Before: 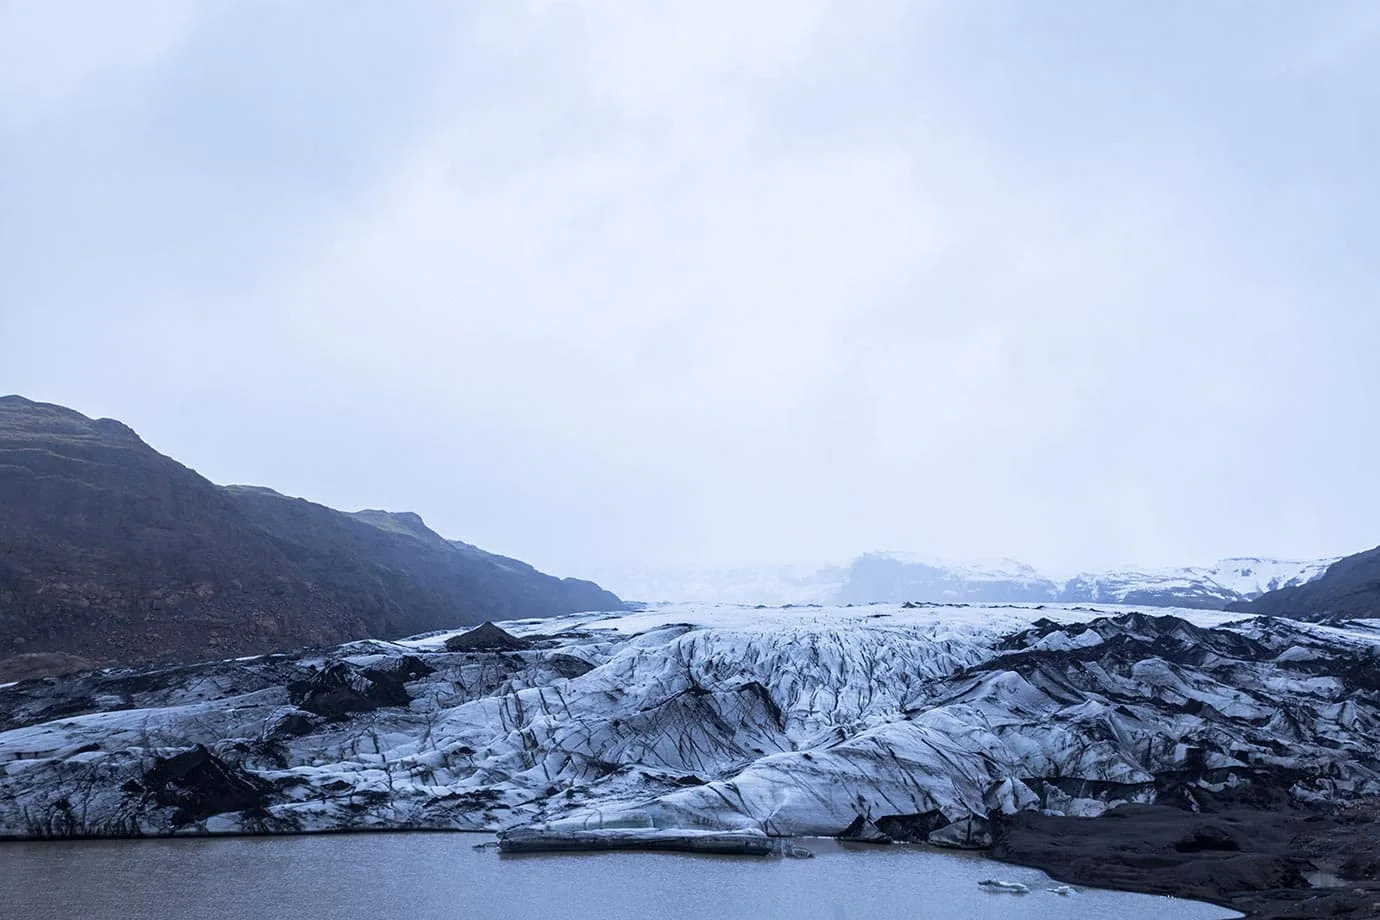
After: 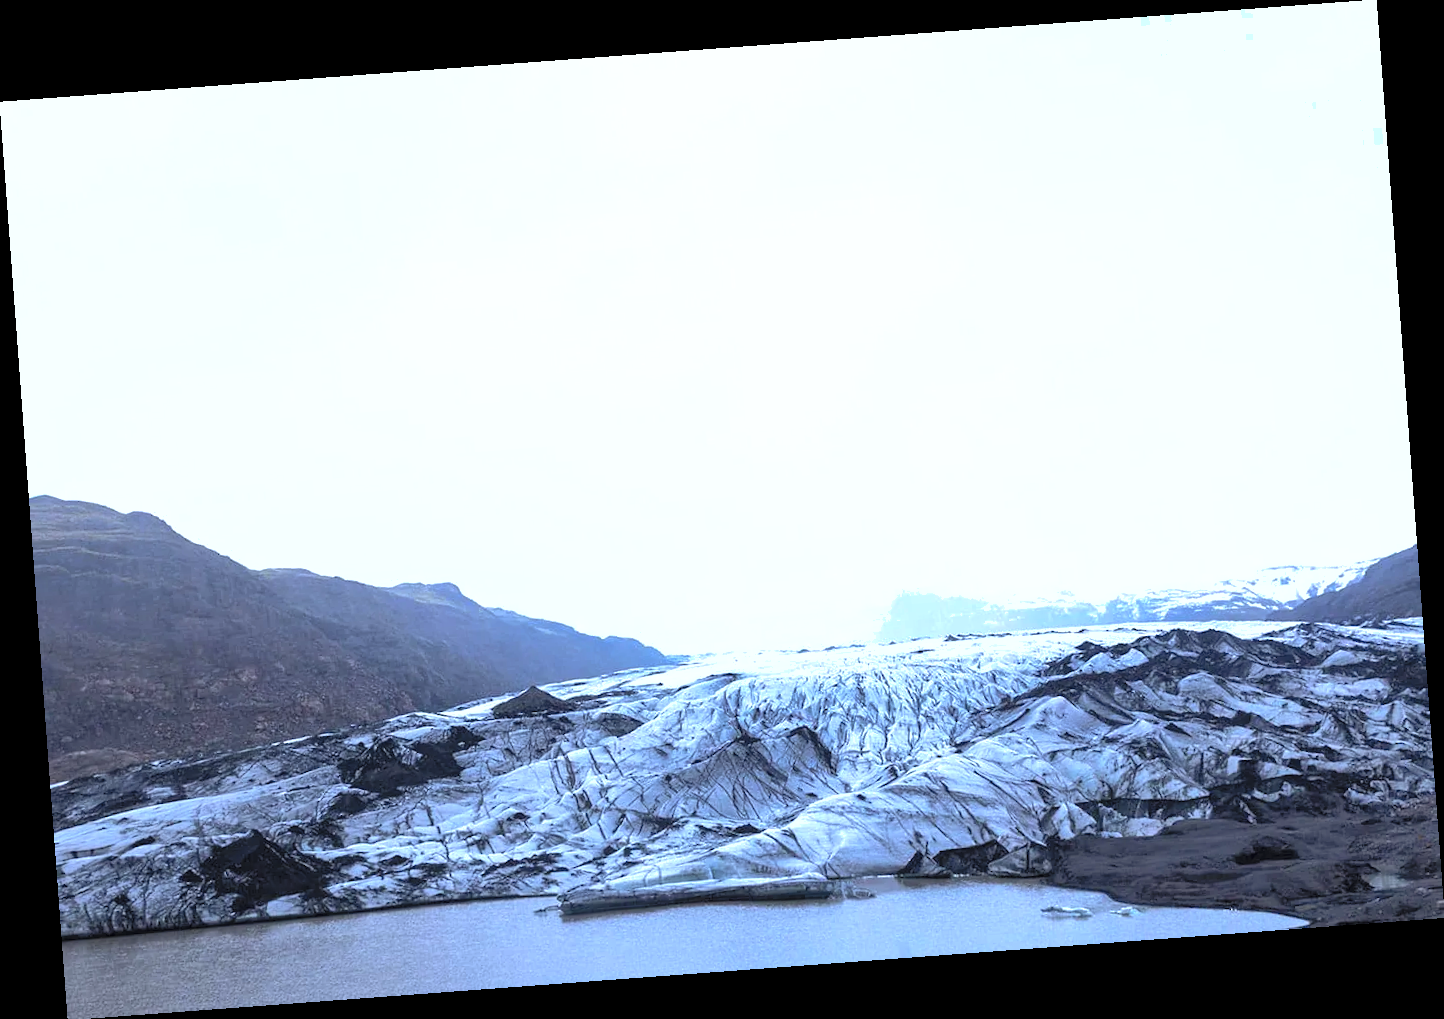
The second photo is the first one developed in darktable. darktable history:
tone equalizer: -8 EV -0.75 EV, -7 EV -0.7 EV, -6 EV -0.6 EV, -5 EV -0.4 EV, -3 EV 0.4 EV, -2 EV 0.6 EV, -1 EV 0.7 EV, +0 EV 0.75 EV, edges refinement/feathering 500, mask exposure compensation -1.57 EV, preserve details no
rotate and perspective: rotation -4.25°, automatic cropping off
contrast brightness saturation: contrast 0.1, brightness 0.3, saturation 0.14
shadows and highlights: on, module defaults
